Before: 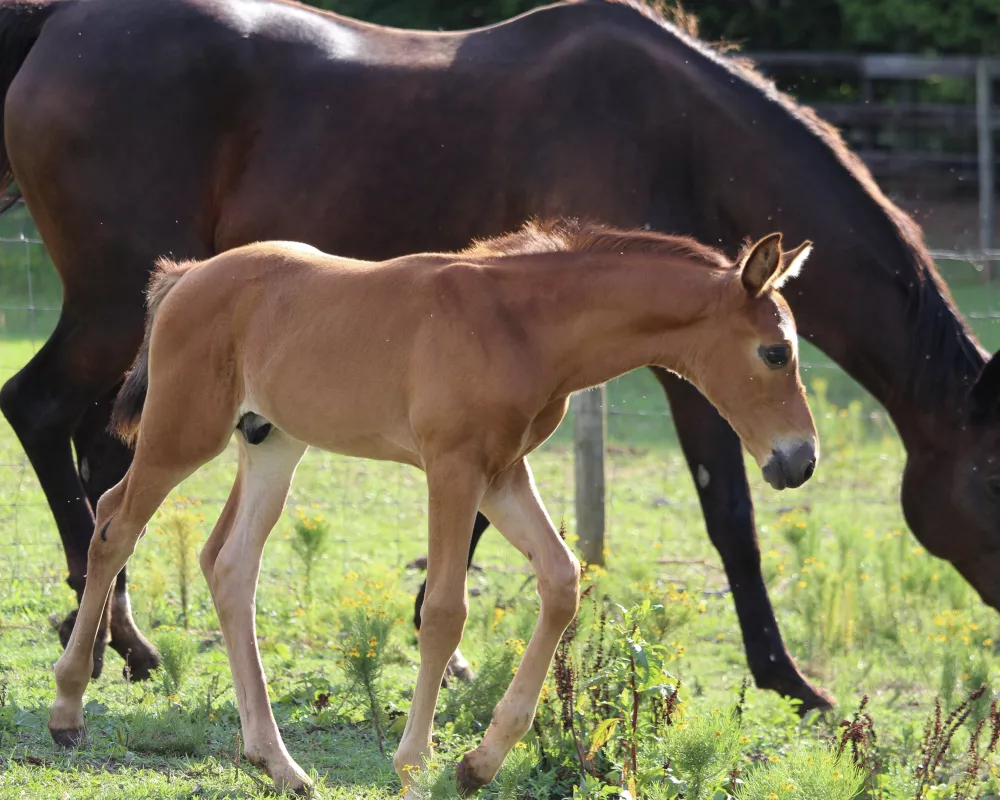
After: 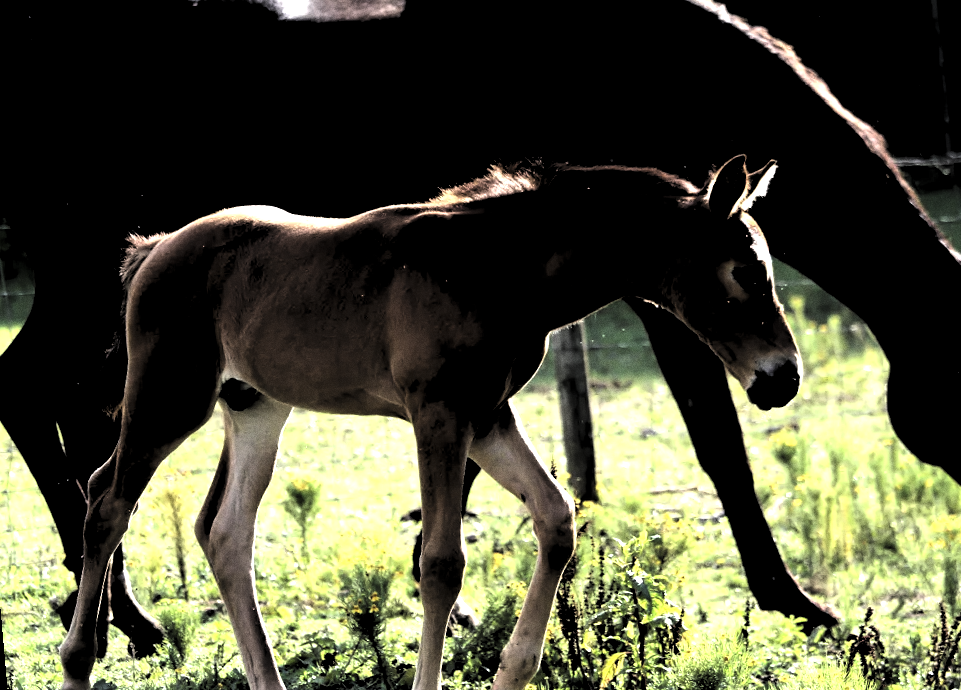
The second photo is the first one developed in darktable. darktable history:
rotate and perspective: rotation -5°, crop left 0.05, crop right 0.952, crop top 0.11, crop bottom 0.89
grain: coarseness 0.47 ISO
levels: levels [0.514, 0.759, 1]
exposure: exposure 0.77 EV, compensate highlight preservation false
